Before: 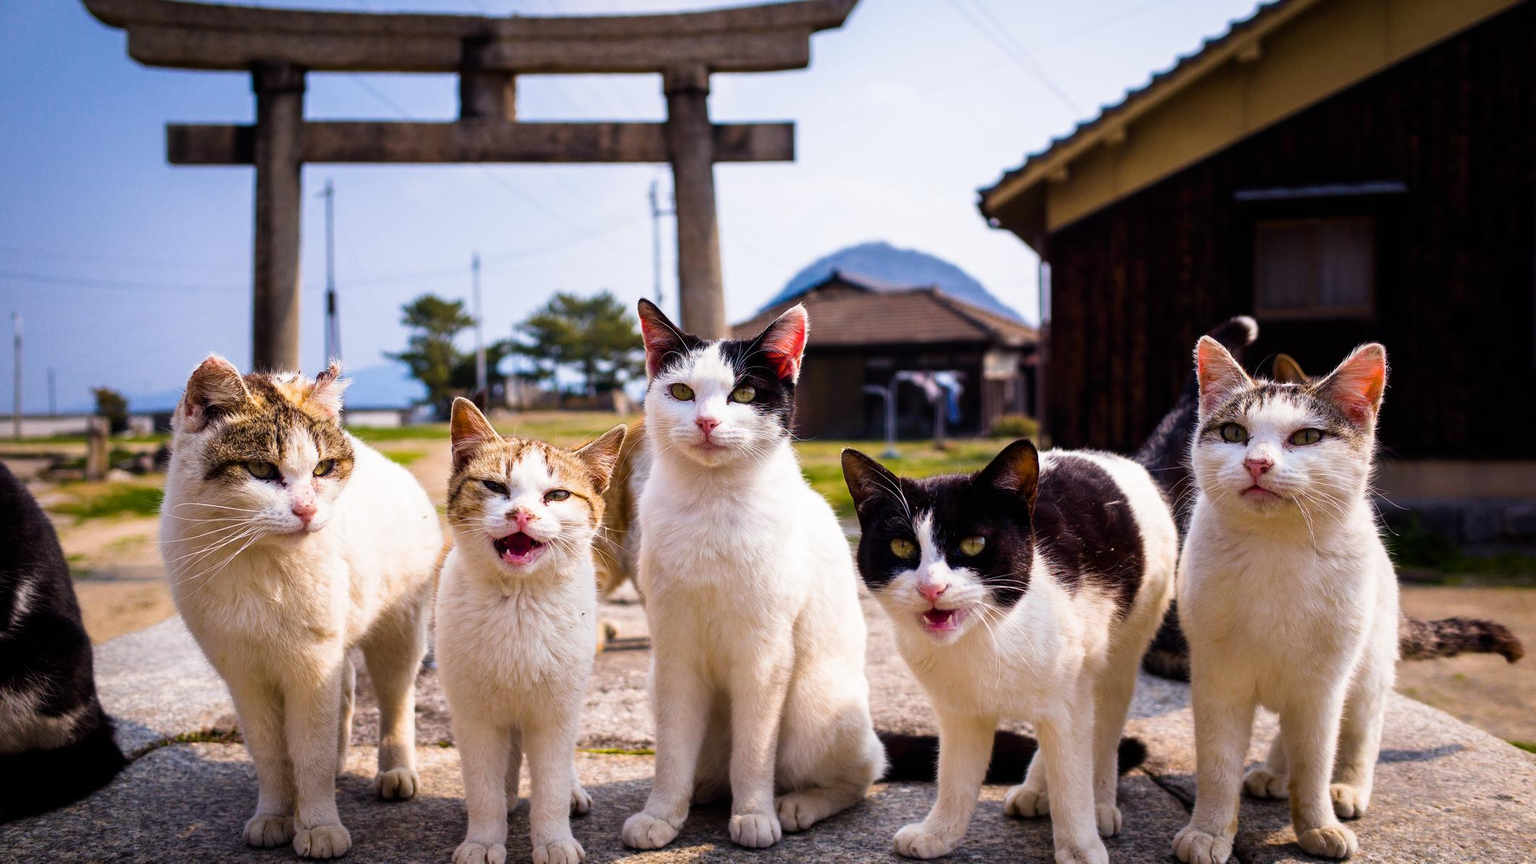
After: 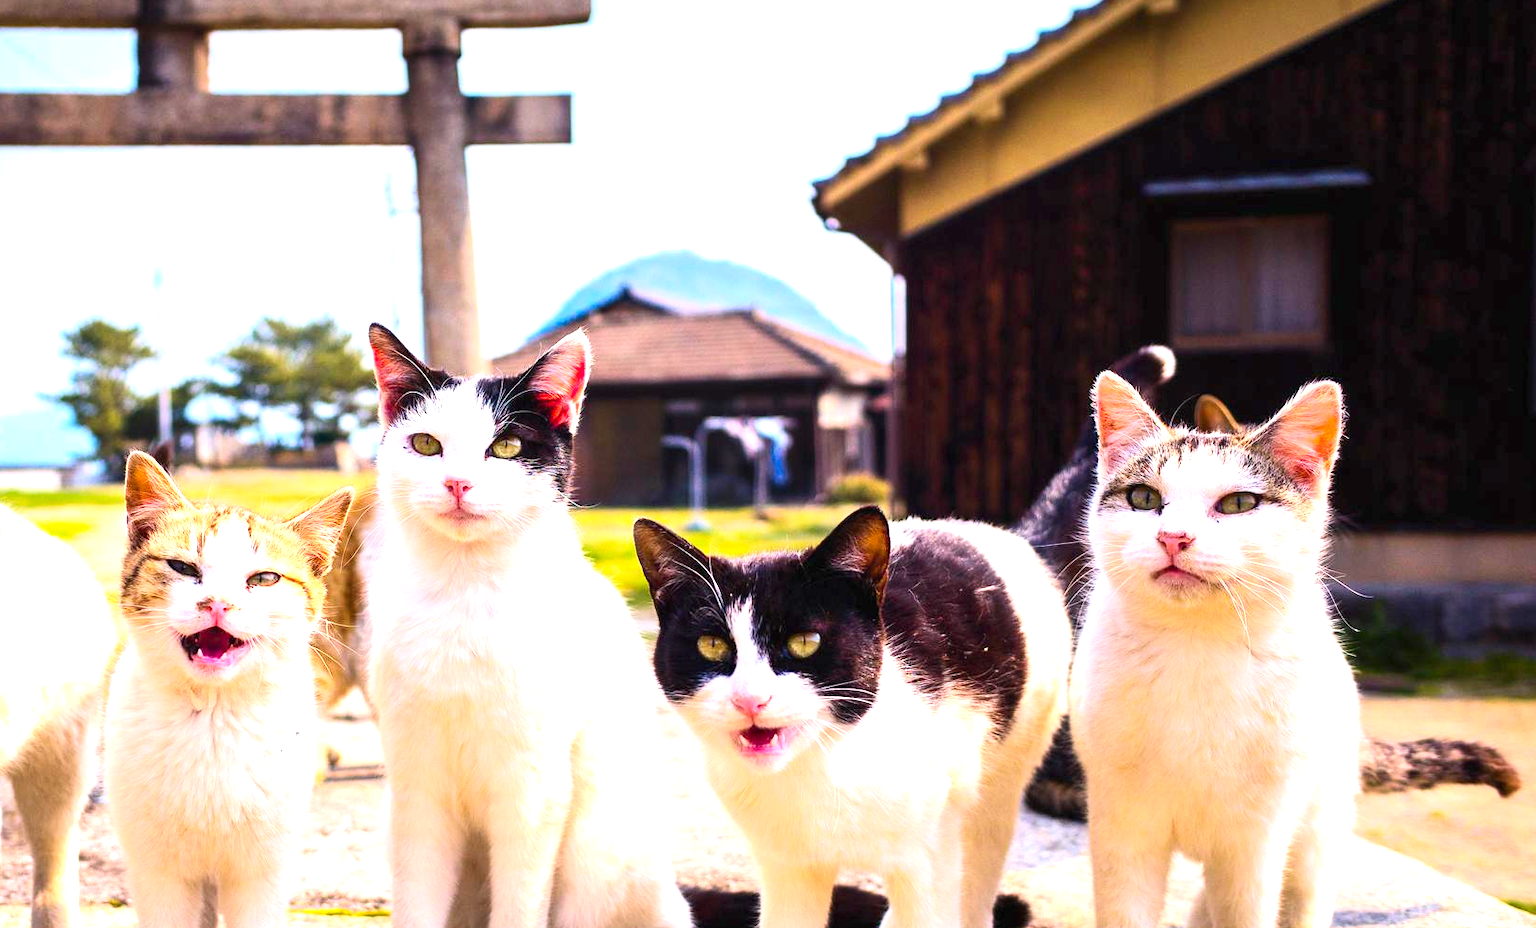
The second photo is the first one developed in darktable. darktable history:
contrast brightness saturation: contrast 0.203, brightness 0.165, saturation 0.219
crop: left 23.089%, top 5.856%, bottom 11.53%
exposure: black level correction 0, exposure 1.367 EV, compensate highlight preservation false
